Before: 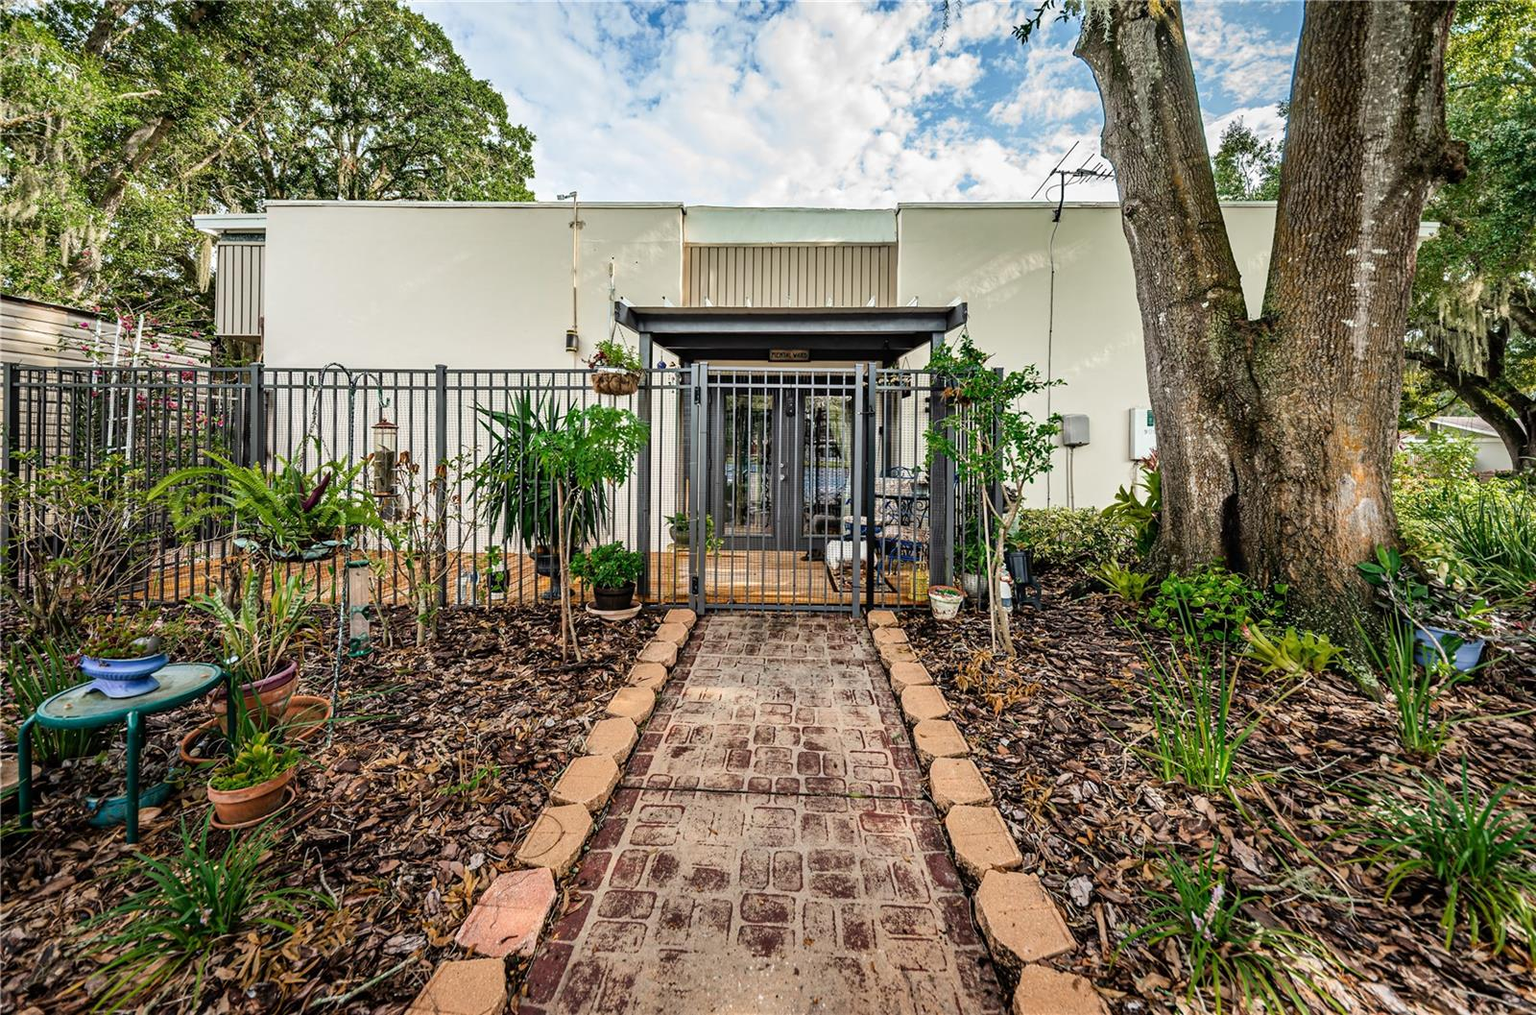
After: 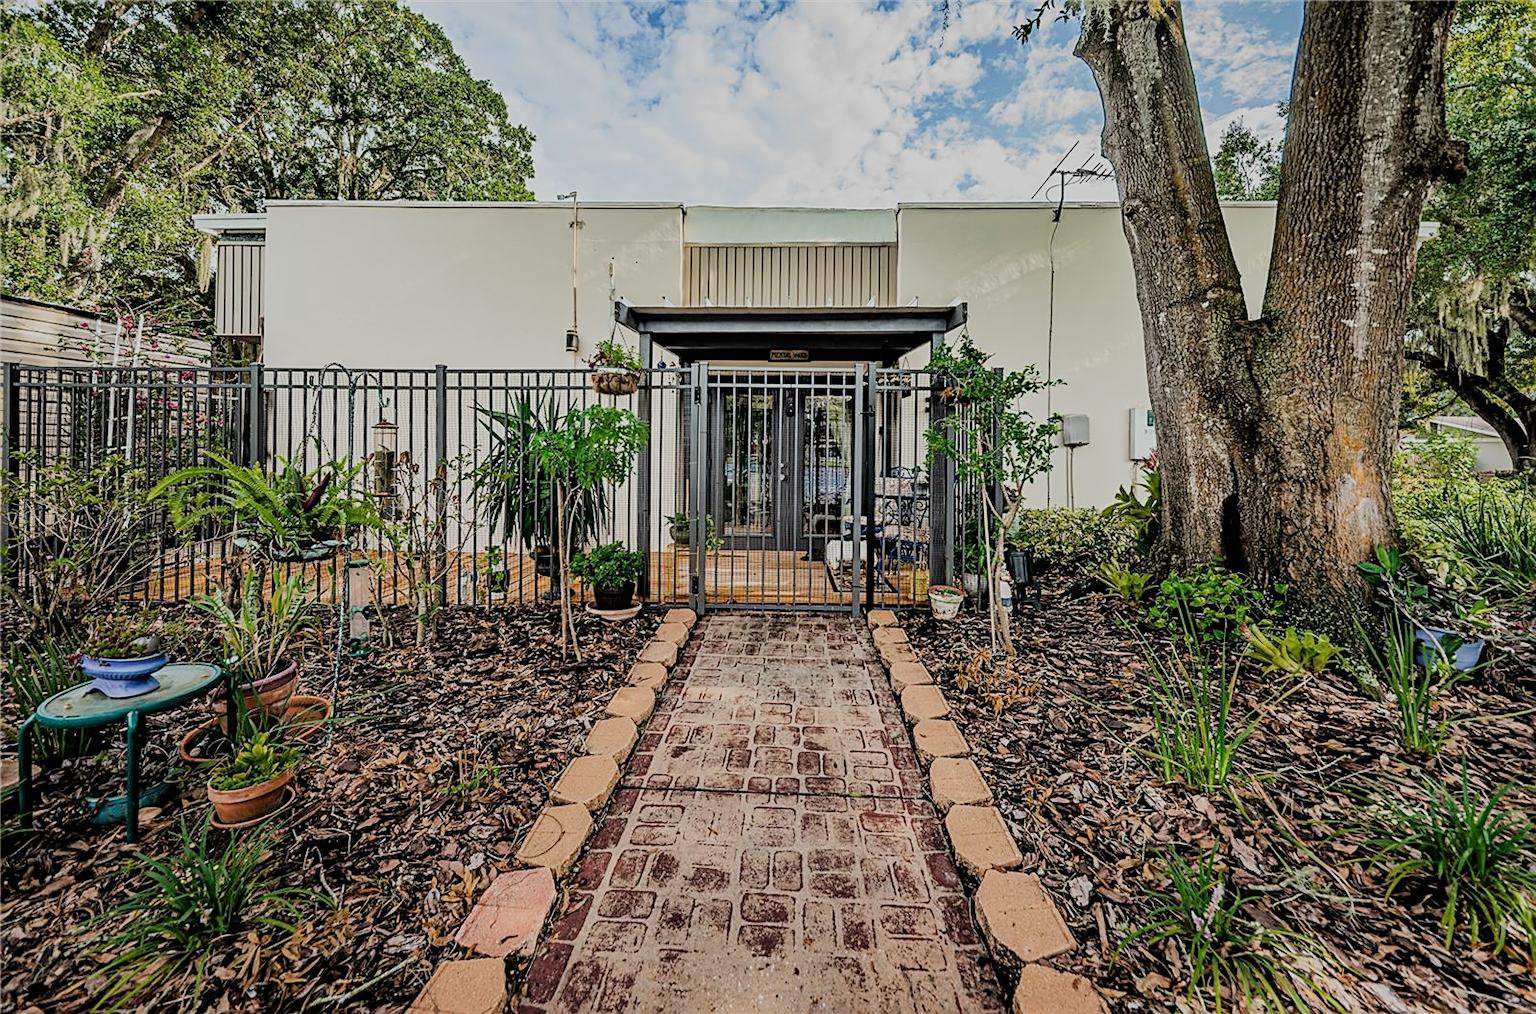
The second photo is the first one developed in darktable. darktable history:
sharpen: amount 0.475
filmic rgb: black relative exposure -7.16 EV, white relative exposure 5.37 EV, threshold 3.01 EV, hardness 3.02, enable highlight reconstruction true
